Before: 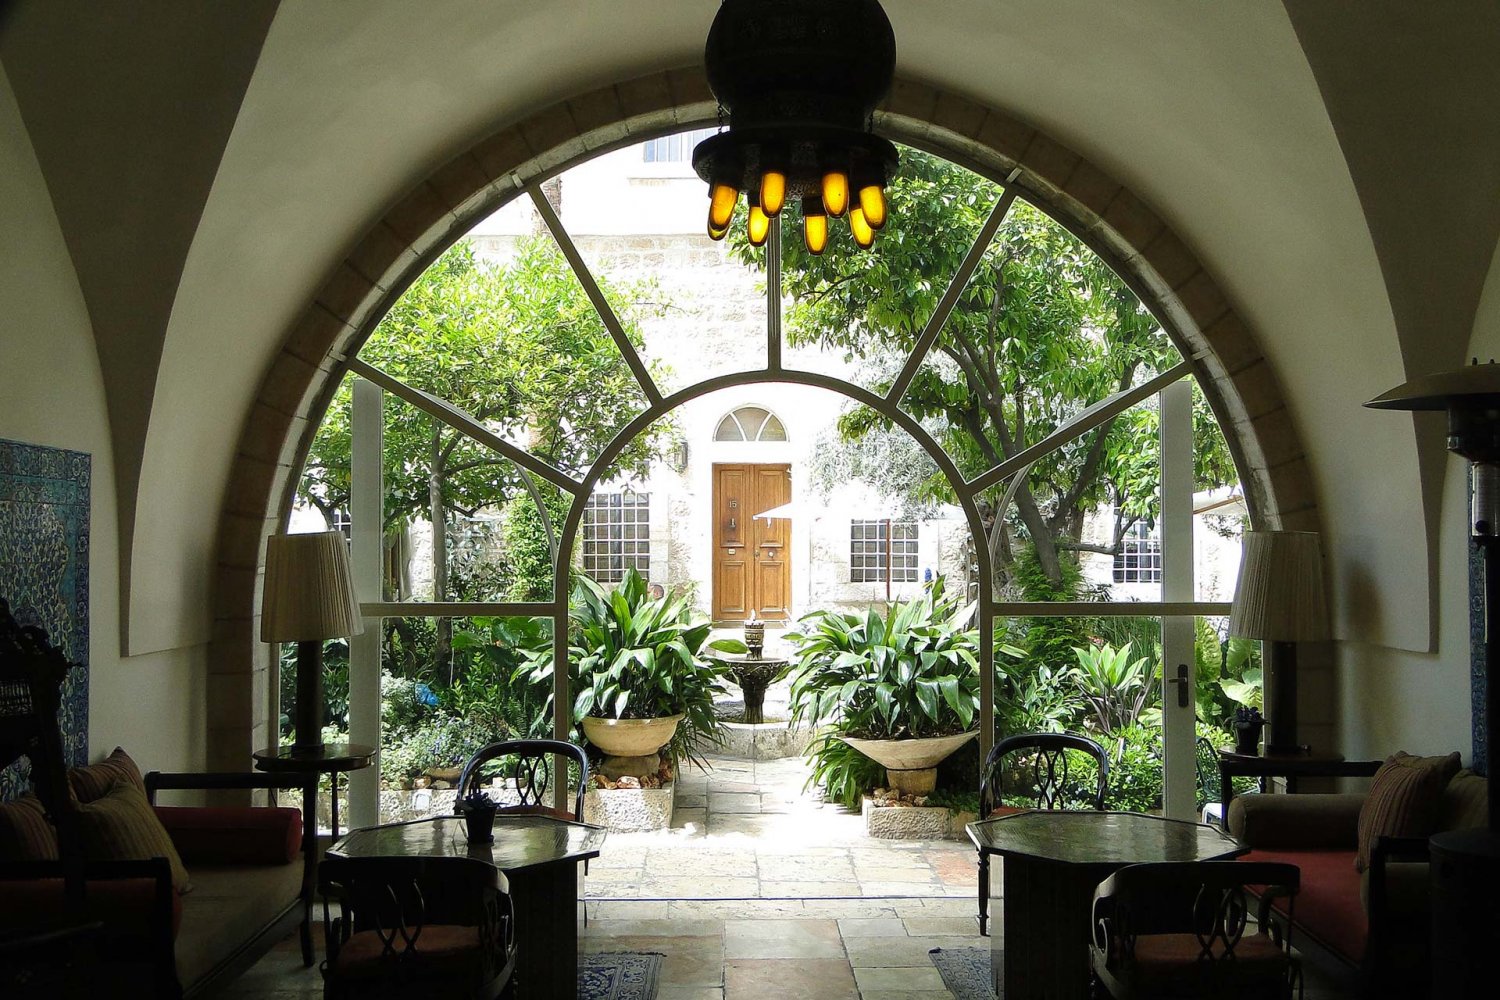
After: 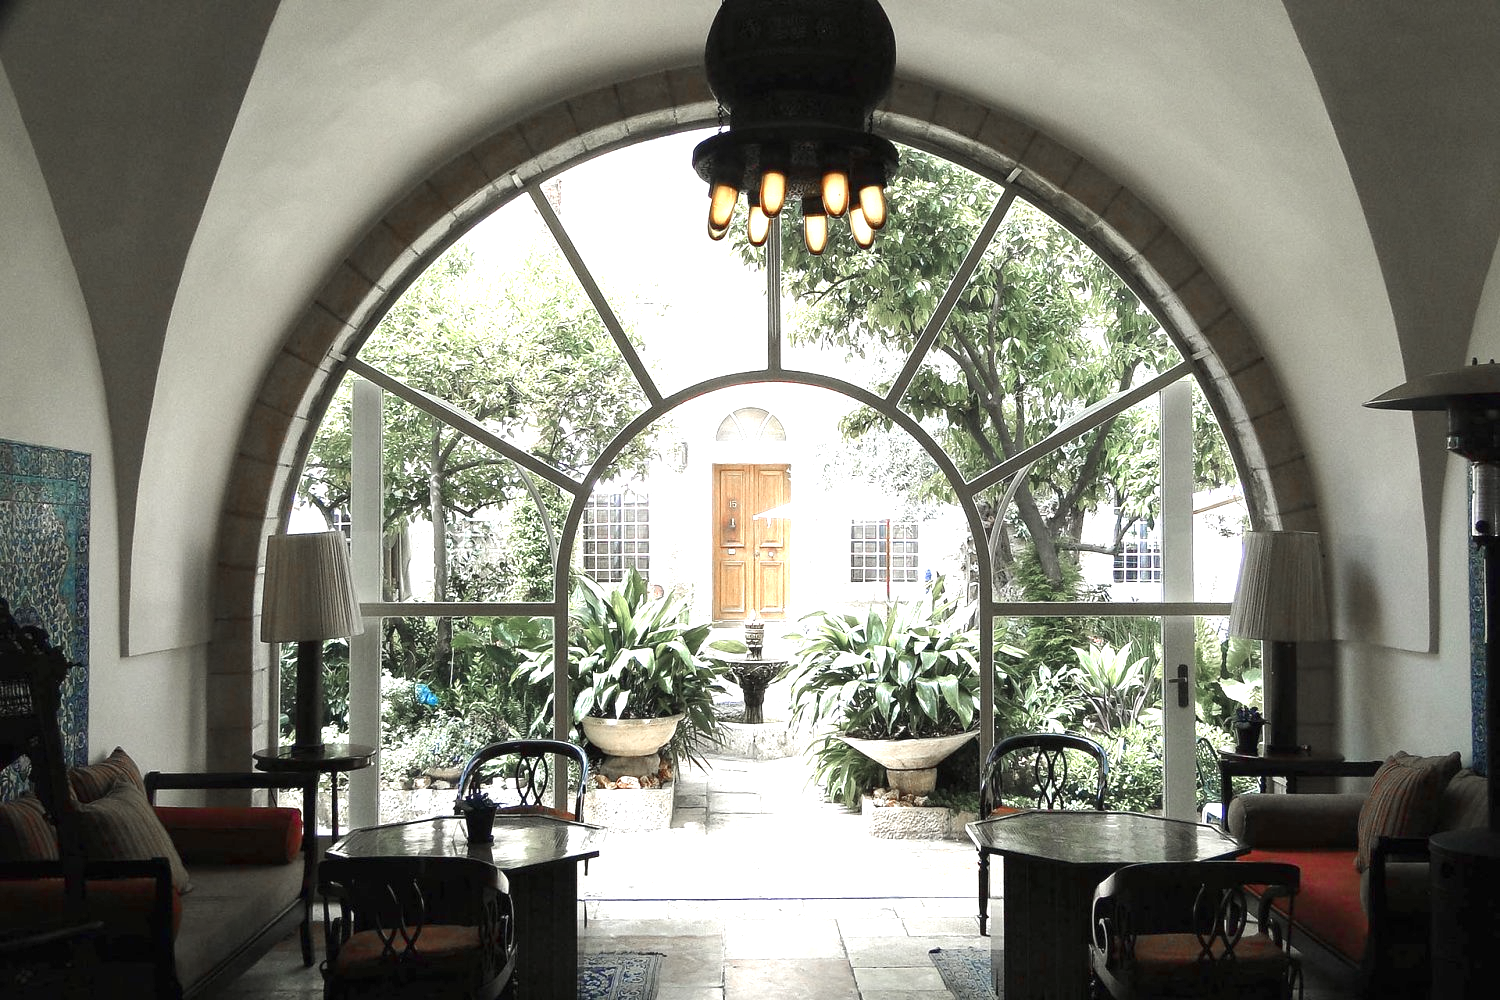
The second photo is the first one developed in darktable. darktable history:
color zones: curves: ch1 [(0, 0.708) (0.088, 0.648) (0.245, 0.187) (0.429, 0.326) (0.571, 0.498) (0.714, 0.5) (0.857, 0.5) (1, 0.708)]
exposure: black level correction 0, exposure 1.2 EV, compensate exposure bias true, compensate highlight preservation false
